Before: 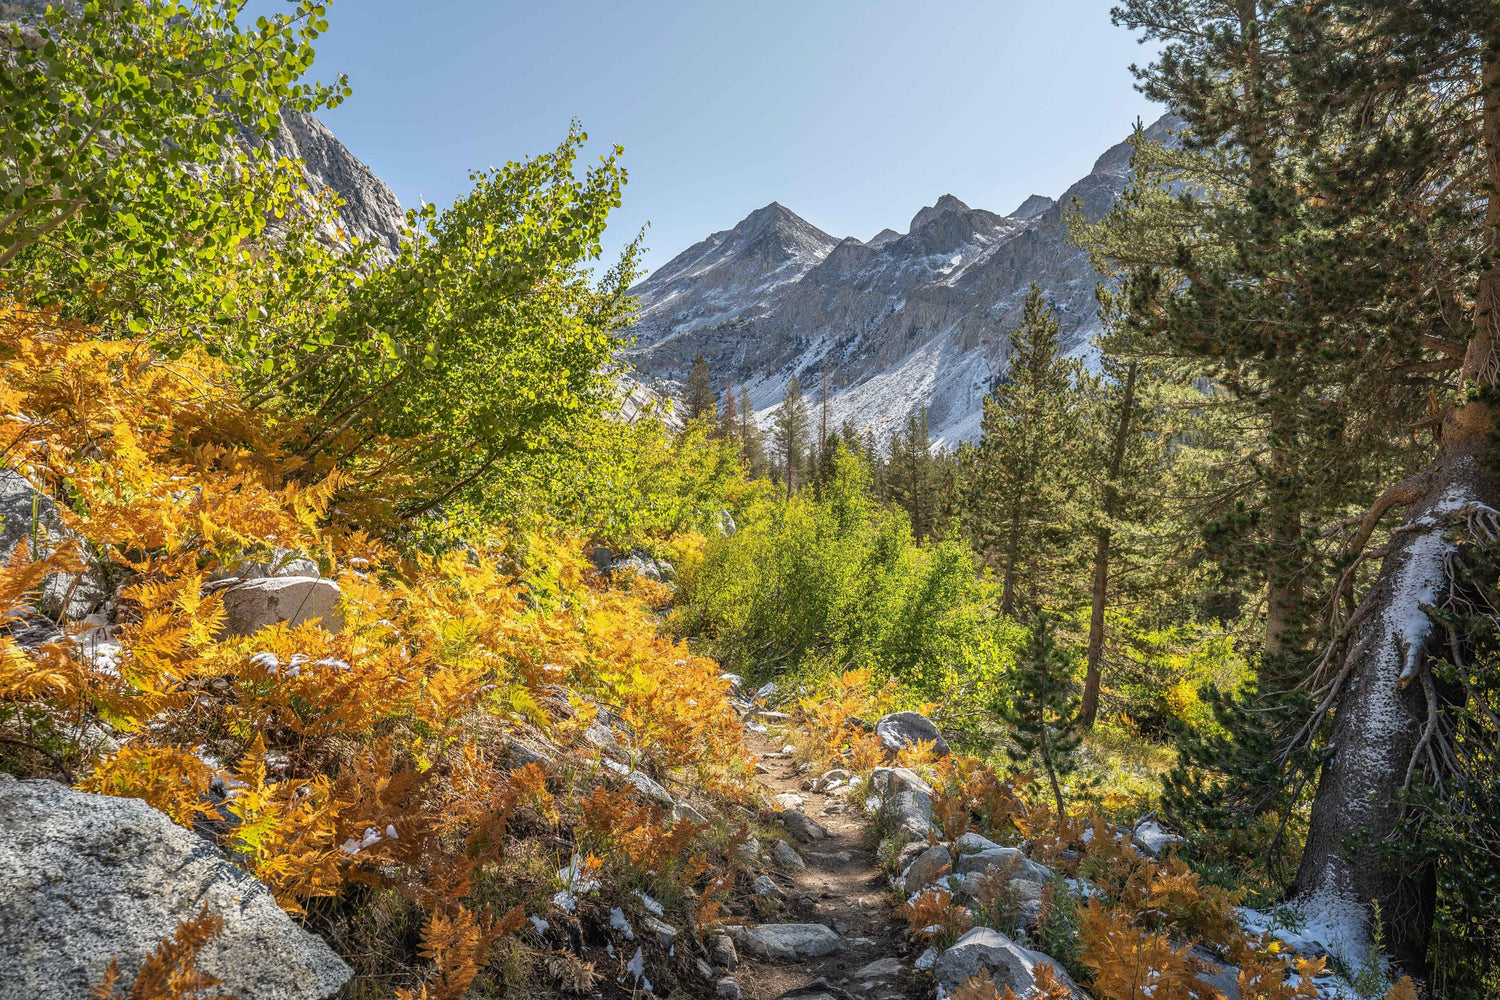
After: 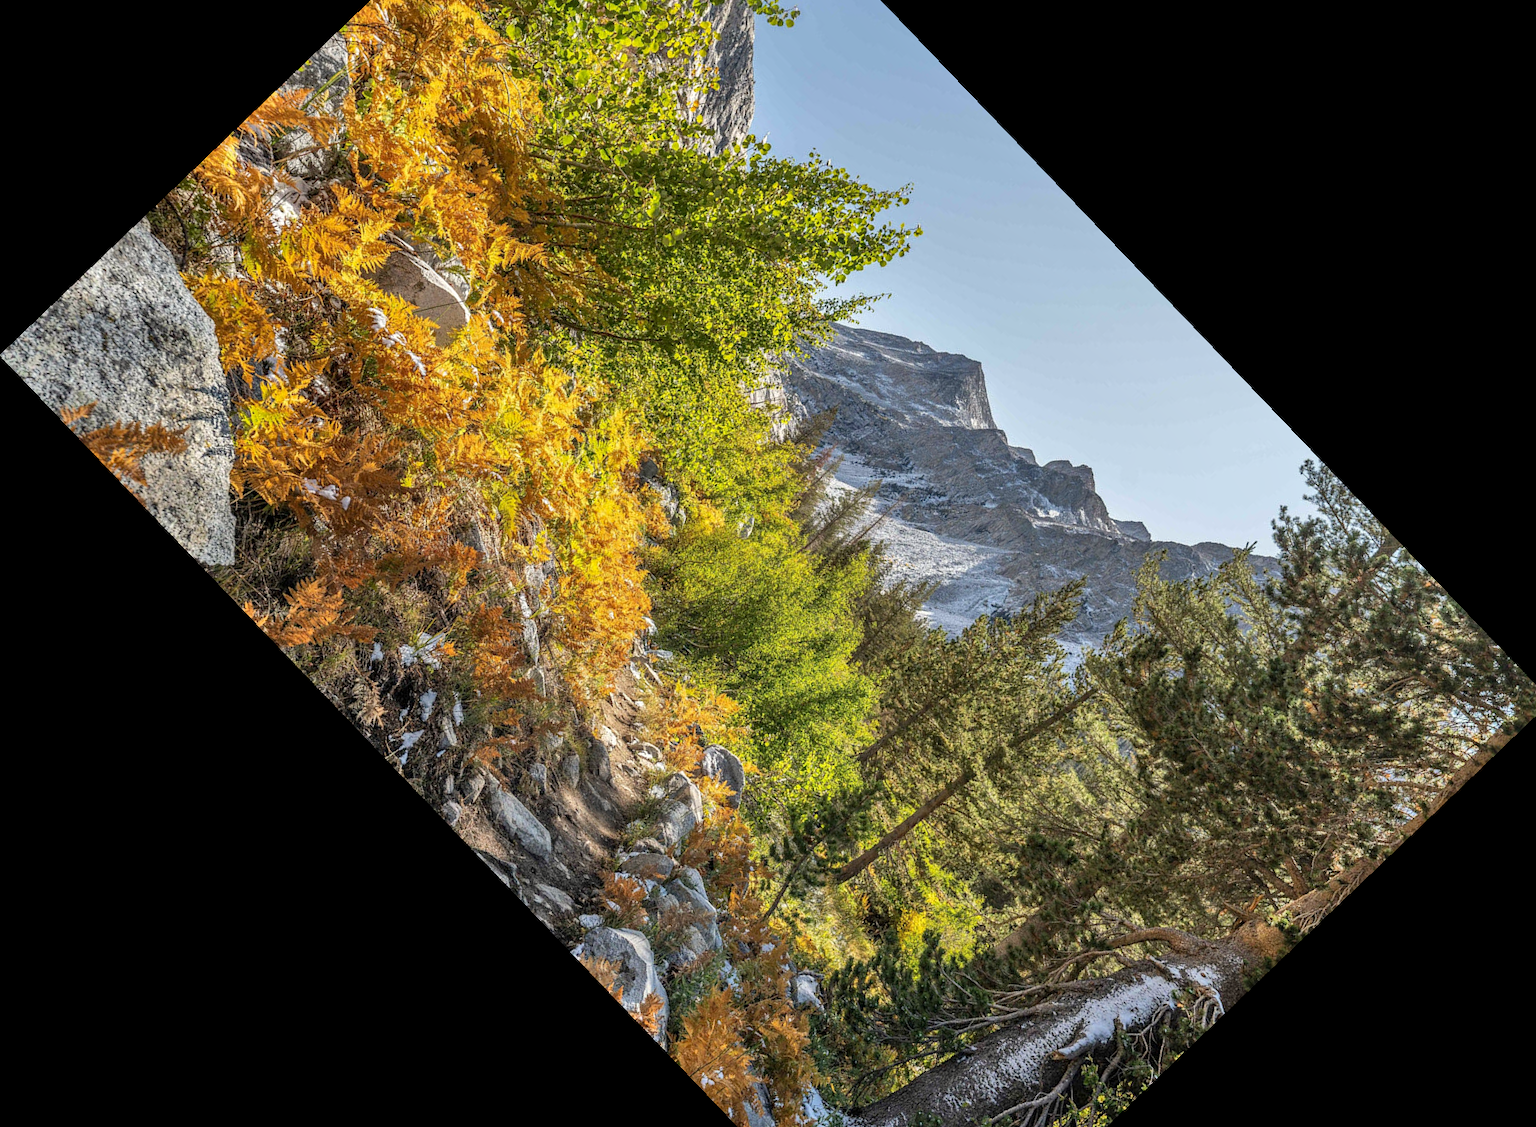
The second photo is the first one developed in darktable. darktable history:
shadows and highlights: white point adjustment 0.05, highlights color adjustment 55.9%, soften with gaussian
color correction: highlights b* 3
crop and rotate: angle -46.26°, top 16.234%, right 0.912%, bottom 11.704%
local contrast: highlights 100%, shadows 100%, detail 120%, midtone range 0.2
